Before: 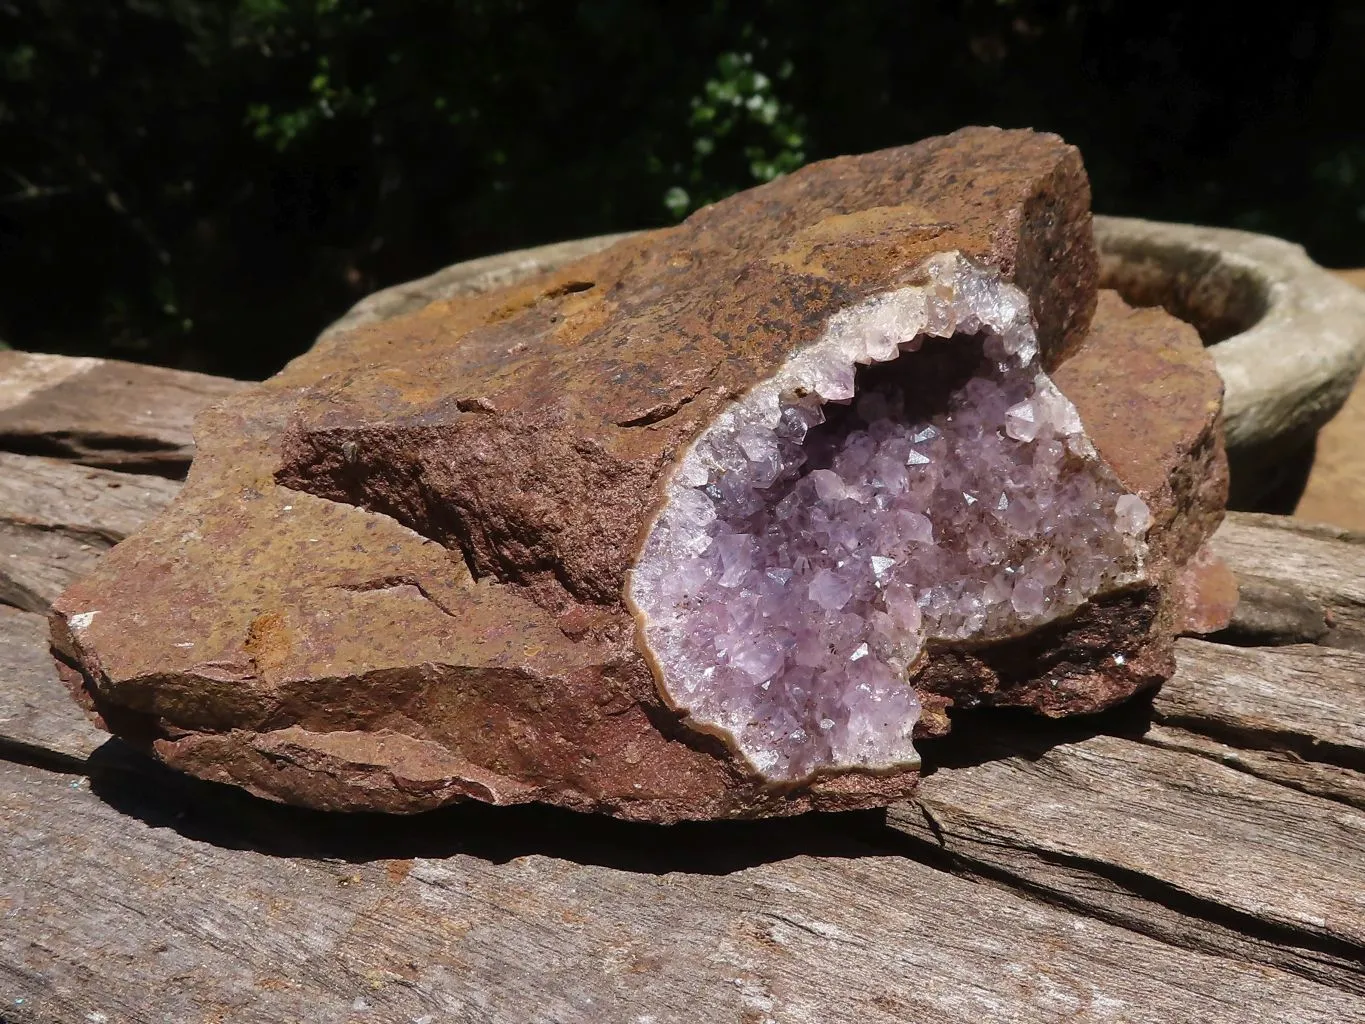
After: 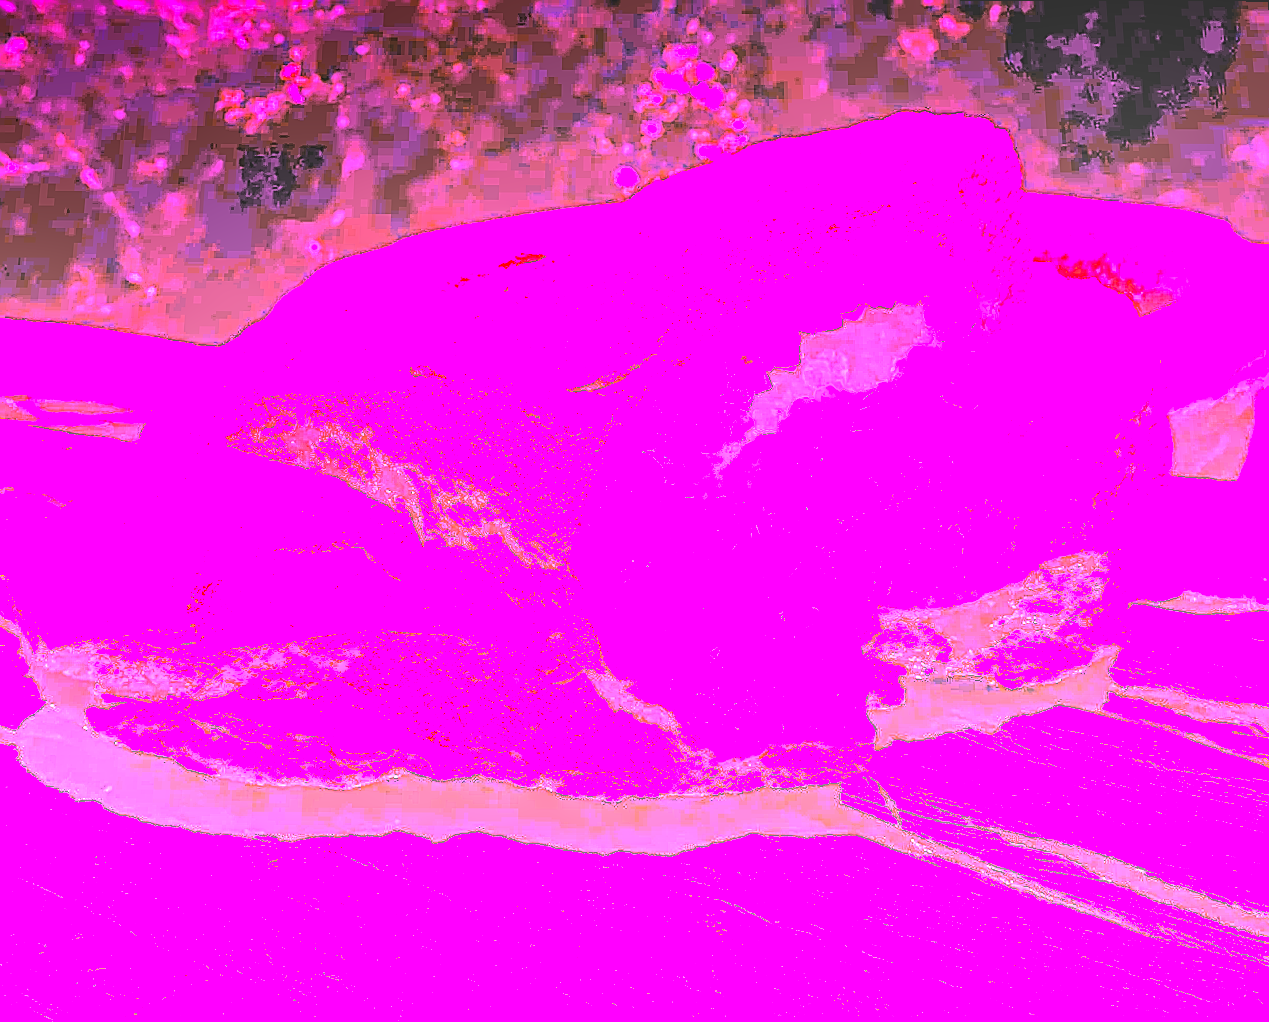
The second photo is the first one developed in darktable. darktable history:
rotate and perspective: rotation 0.215°, lens shift (vertical) -0.139, crop left 0.069, crop right 0.939, crop top 0.002, crop bottom 0.996
sharpen: radius 1.685, amount 1.294
white balance: red 8, blue 8
tone equalizer: -7 EV 0.15 EV, -6 EV 0.6 EV, -5 EV 1.15 EV, -4 EV 1.33 EV, -3 EV 1.15 EV, -2 EV 0.6 EV, -1 EV 0.15 EV, mask exposure compensation -0.5 EV
color balance rgb: perceptual saturation grading › global saturation 30%, global vibrance 10%
exposure: black level correction -0.005, exposure 0.622 EV, compensate highlight preservation false
local contrast: highlights 61%, detail 143%, midtone range 0.428
